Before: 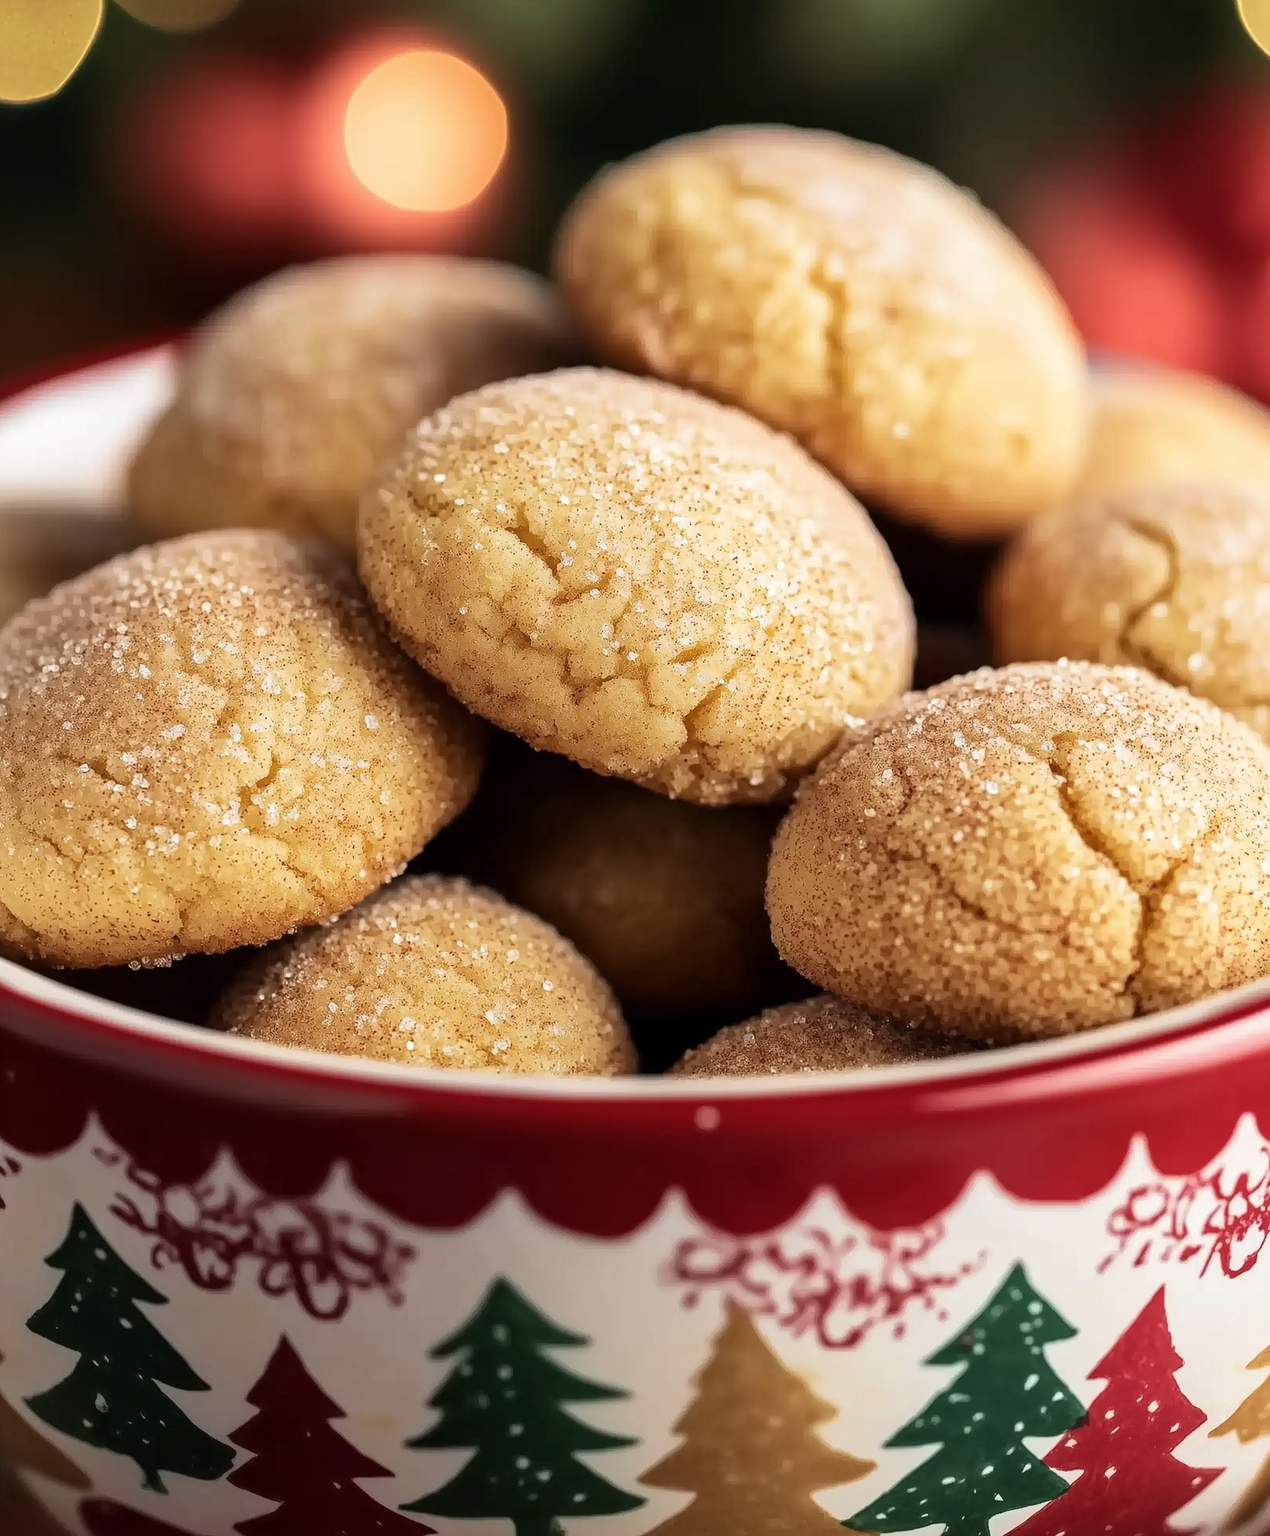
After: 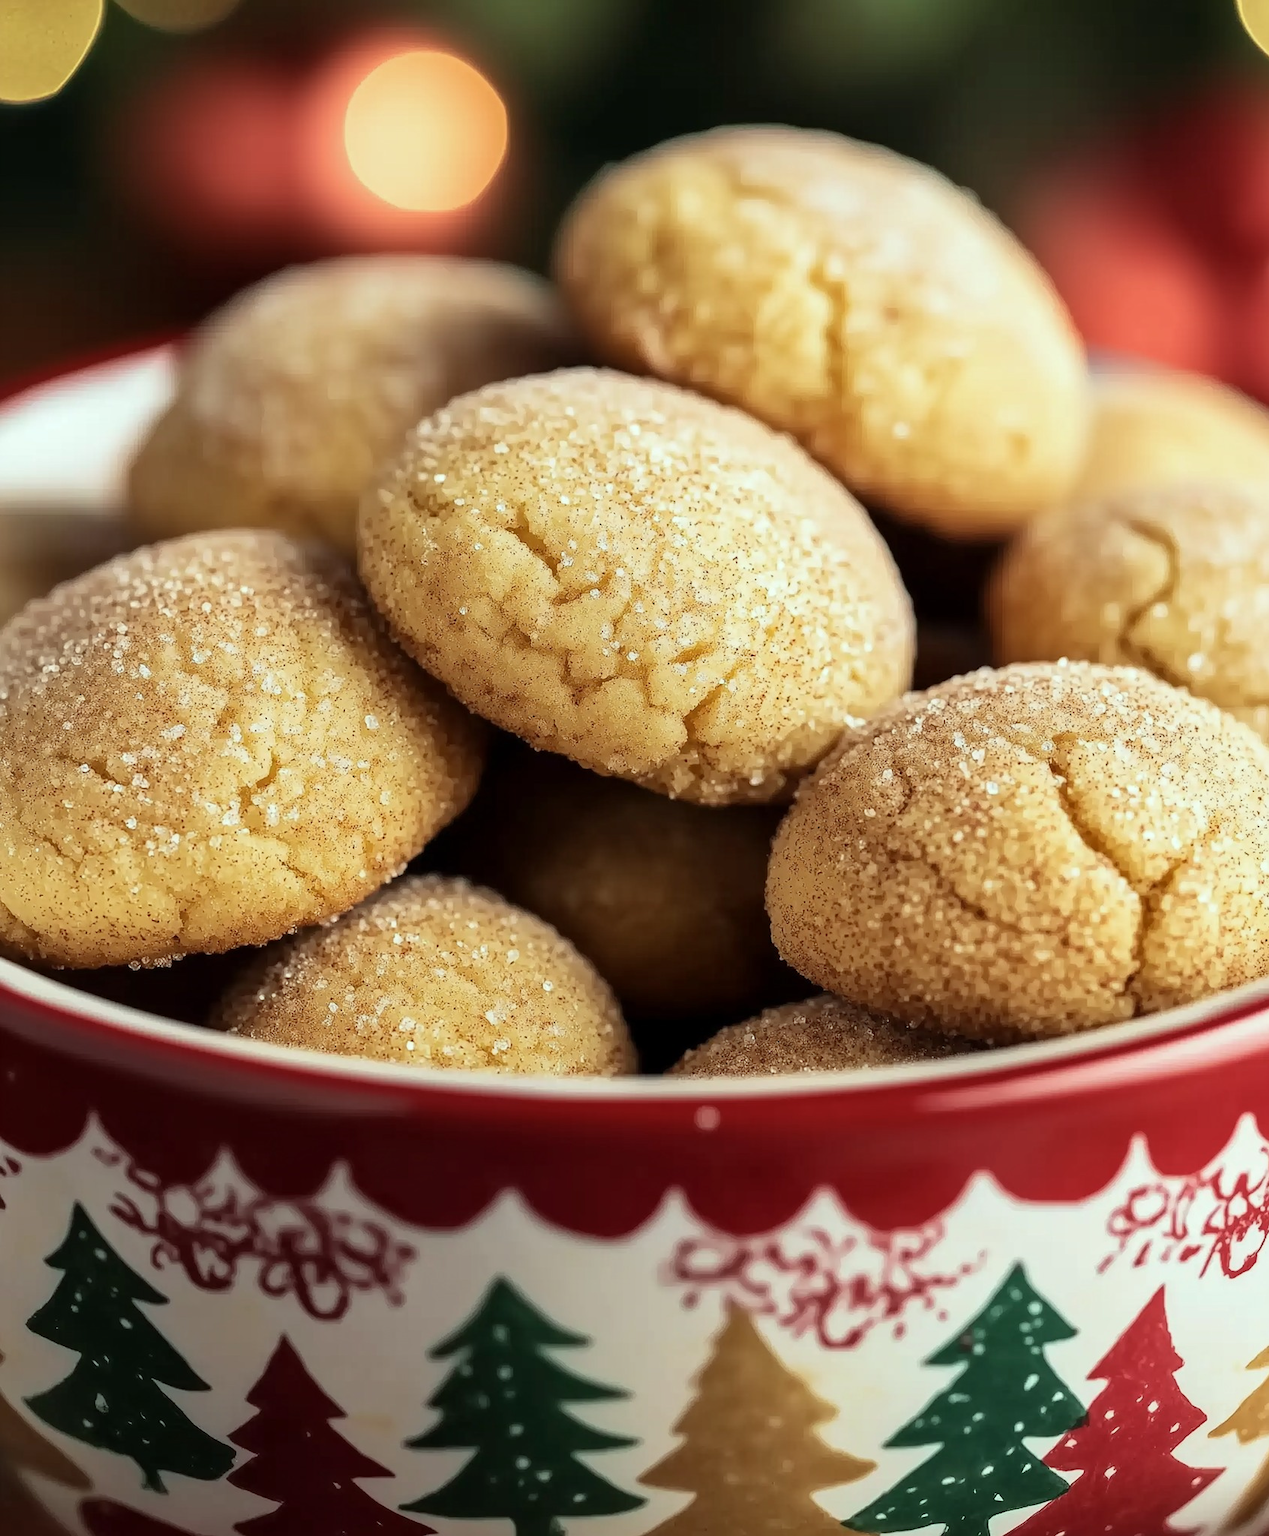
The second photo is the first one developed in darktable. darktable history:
color correction: highlights a* -6.93, highlights b* 0.873
